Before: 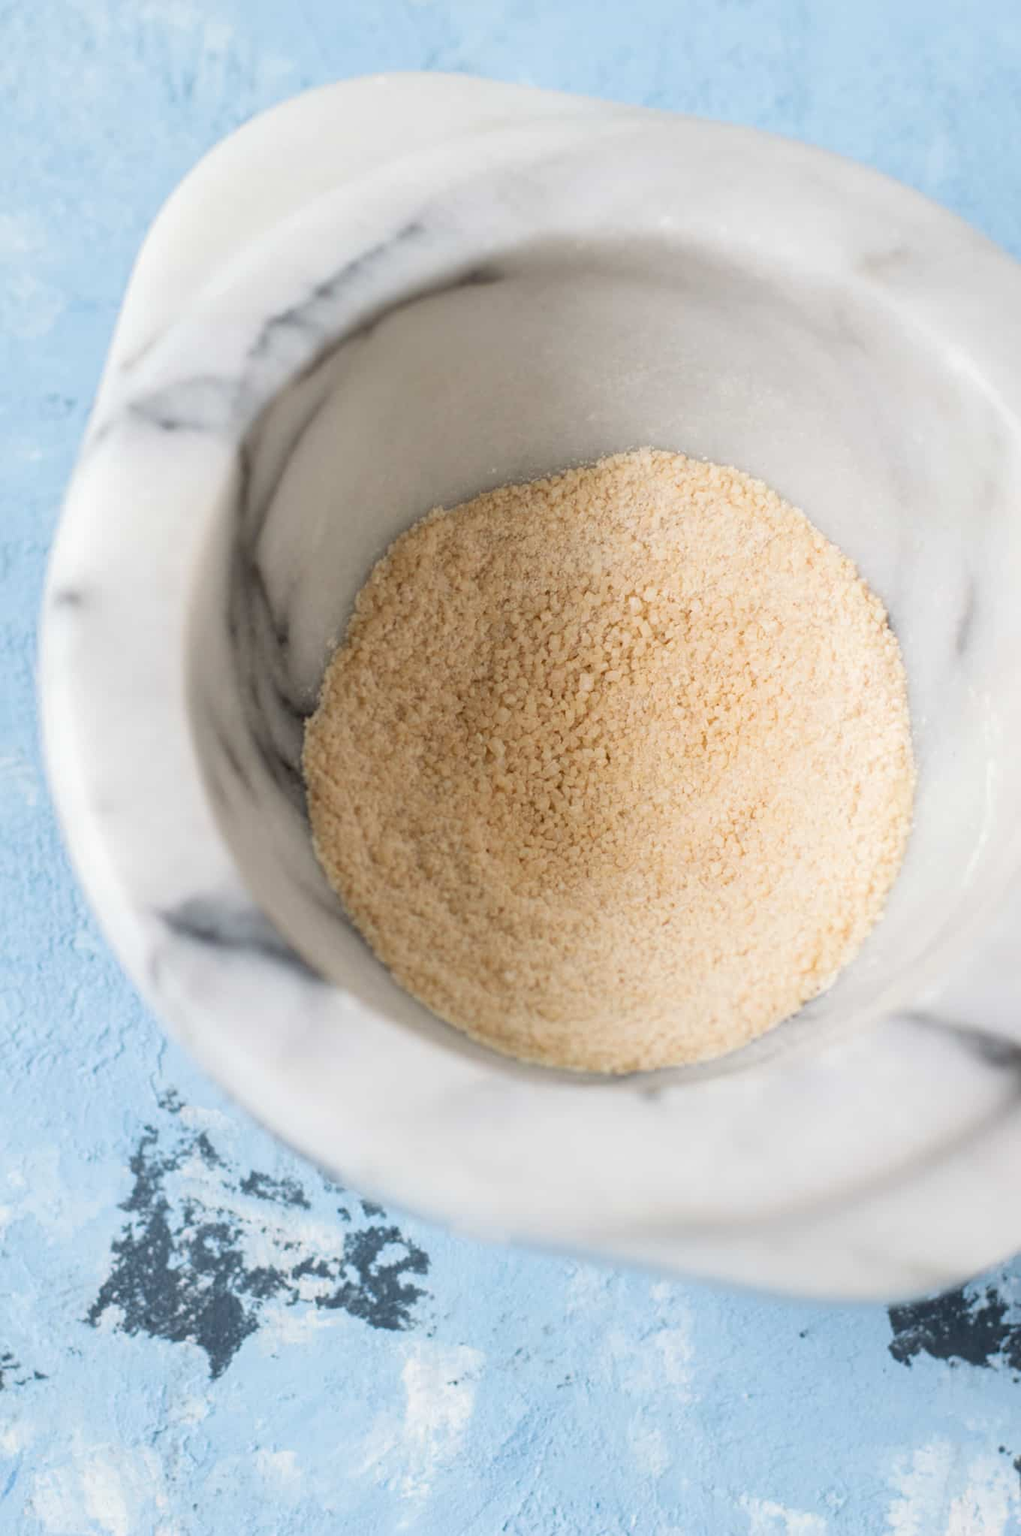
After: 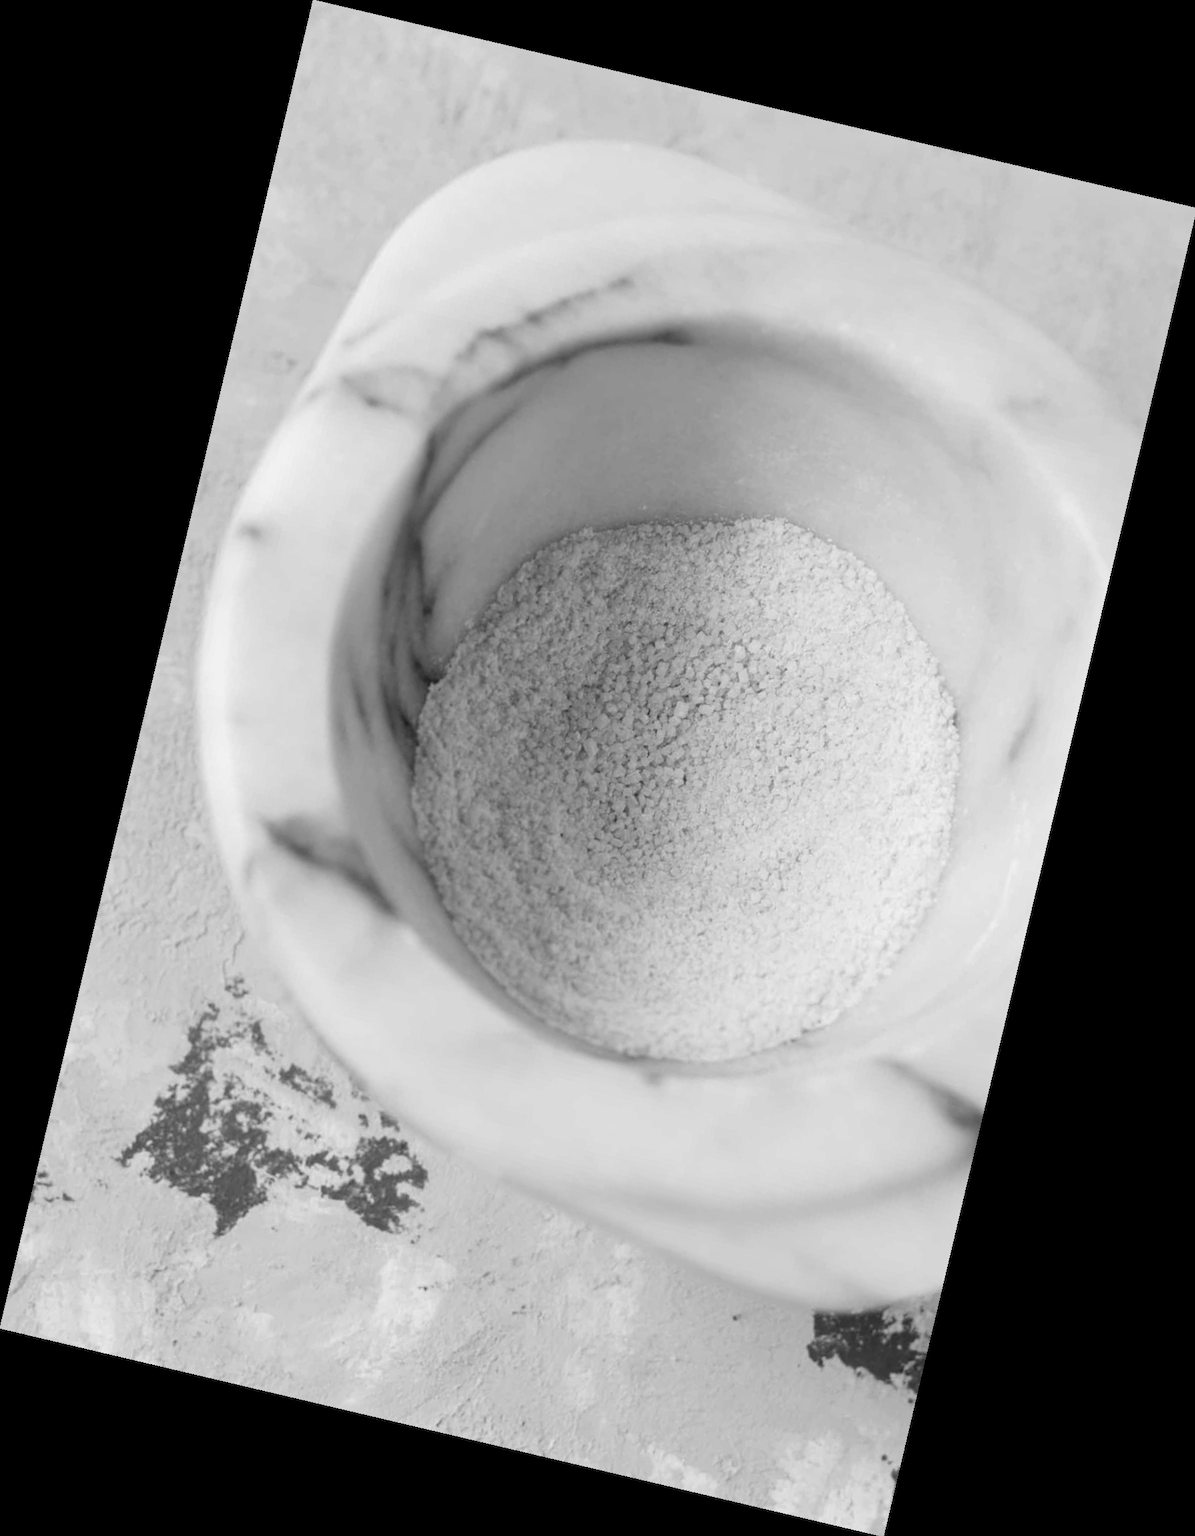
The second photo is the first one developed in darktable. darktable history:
color contrast: green-magenta contrast 0.85, blue-yellow contrast 1.25, unbound 0
white balance: red 0.974, blue 1.044
rotate and perspective: rotation 13.27°, automatic cropping off
monochrome: a -6.99, b 35.61, size 1.4
